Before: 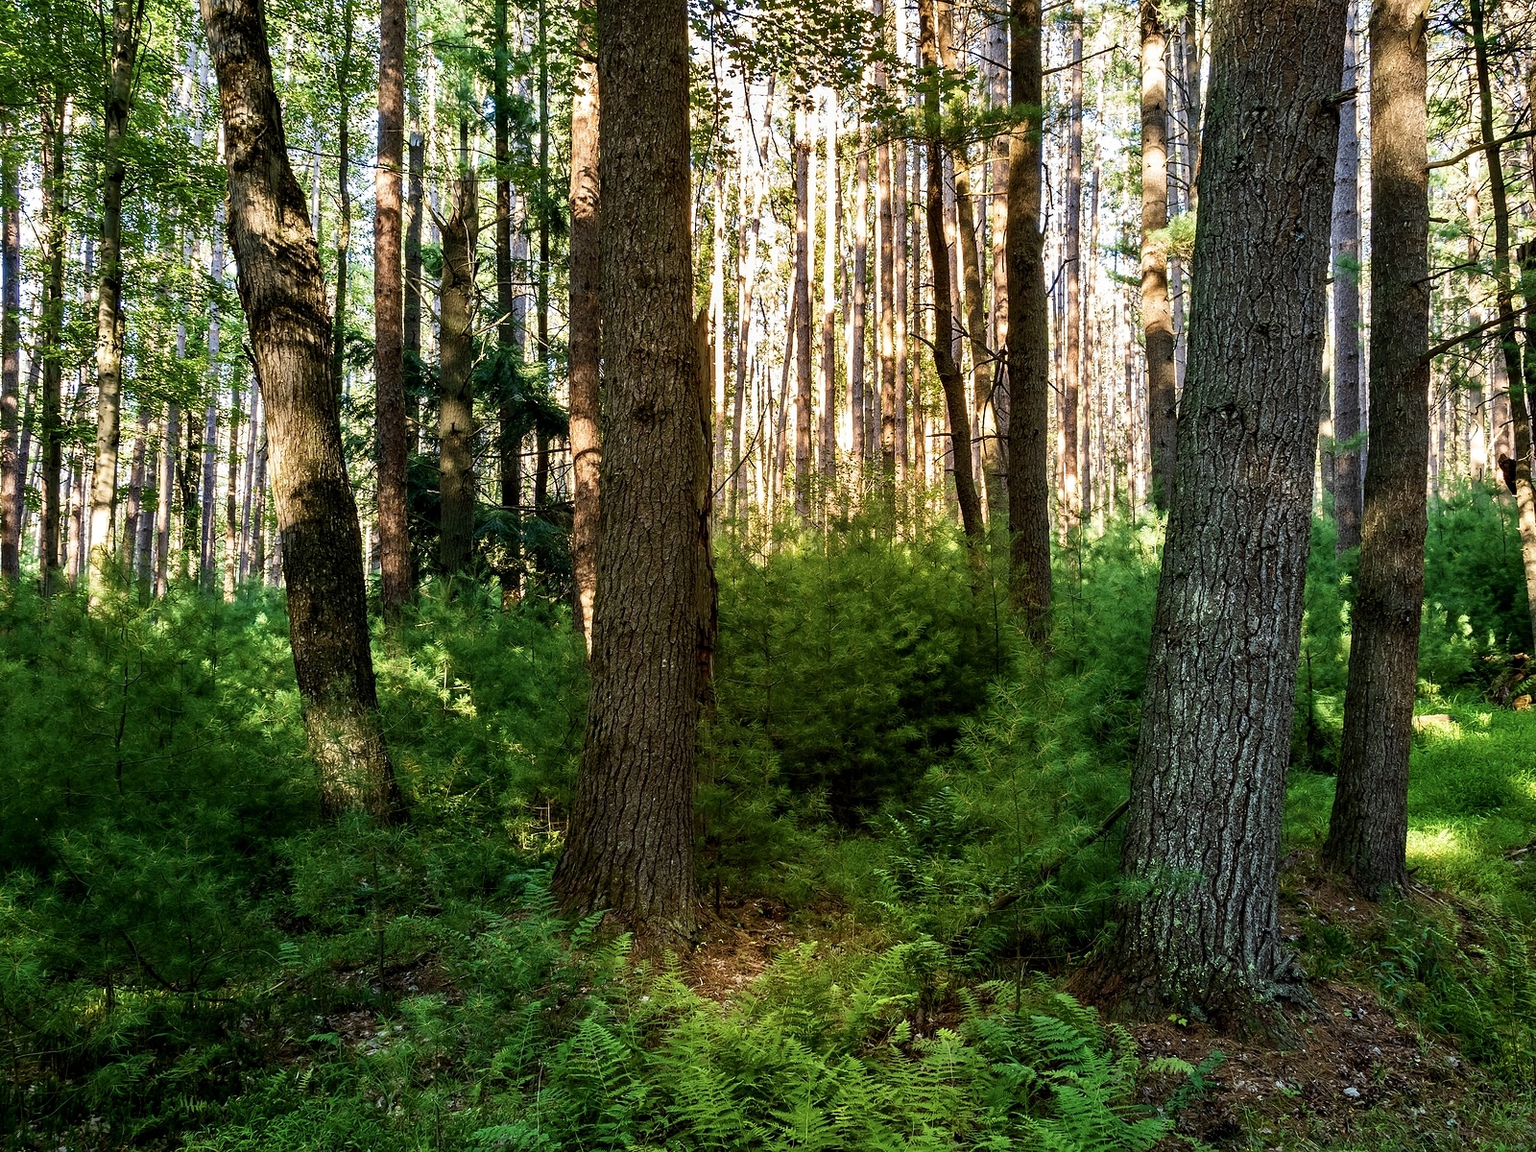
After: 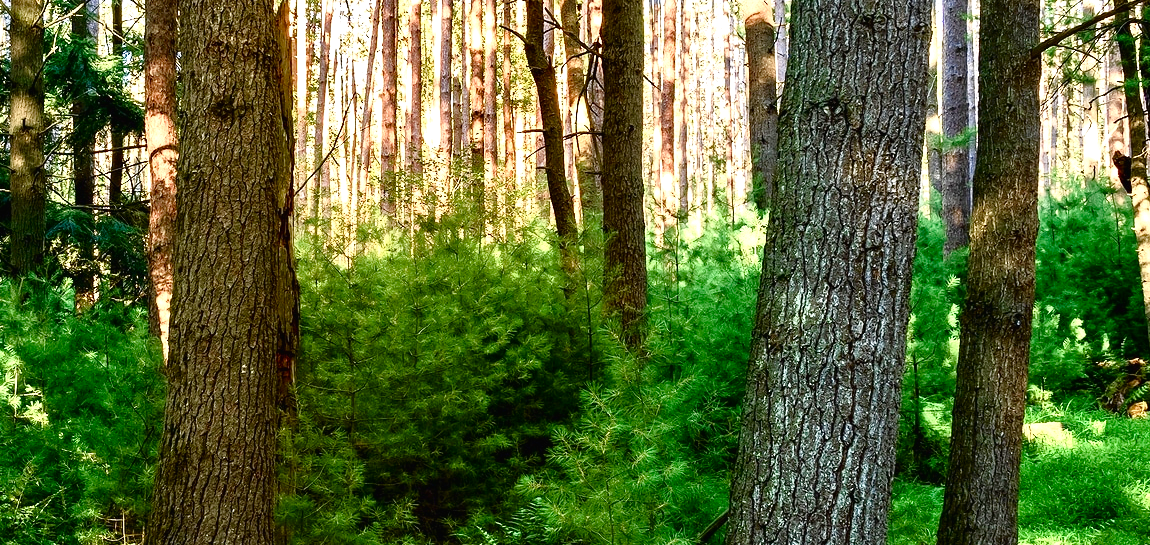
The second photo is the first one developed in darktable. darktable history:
exposure: black level correction 0, exposure 0.701 EV, compensate highlight preservation false
crop and rotate: left 28.072%, top 26.845%, bottom 27.702%
color balance rgb: perceptual saturation grading › global saturation 25.04%, perceptual saturation grading › highlights -50.029%, perceptual saturation grading › shadows 30.317%
tone curve: curves: ch0 [(0, 0.01) (0.037, 0.032) (0.131, 0.108) (0.275, 0.286) (0.483, 0.517) (0.61, 0.661) (0.697, 0.768) (0.797, 0.876) (0.888, 0.952) (0.997, 0.995)]; ch1 [(0, 0) (0.312, 0.262) (0.425, 0.402) (0.5, 0.5) (0.527, 0.532) (0.556, 0.585) (0.683, 0.706) (0.746, 0.77) (1, 1)]; ch2 [(0, 0) (0.223, 0.185) (0.333, 0.284) (0.432, 0.4) (0.502, 0.502) (0.525, 0.527) (0.545, 0.564) (0.587, 0.613) (0.636, 0.654) (0.711, 0.729) (0.845, 0.855) (0.998, 0.977)], color space Lab, independent channels, preserve colors none
